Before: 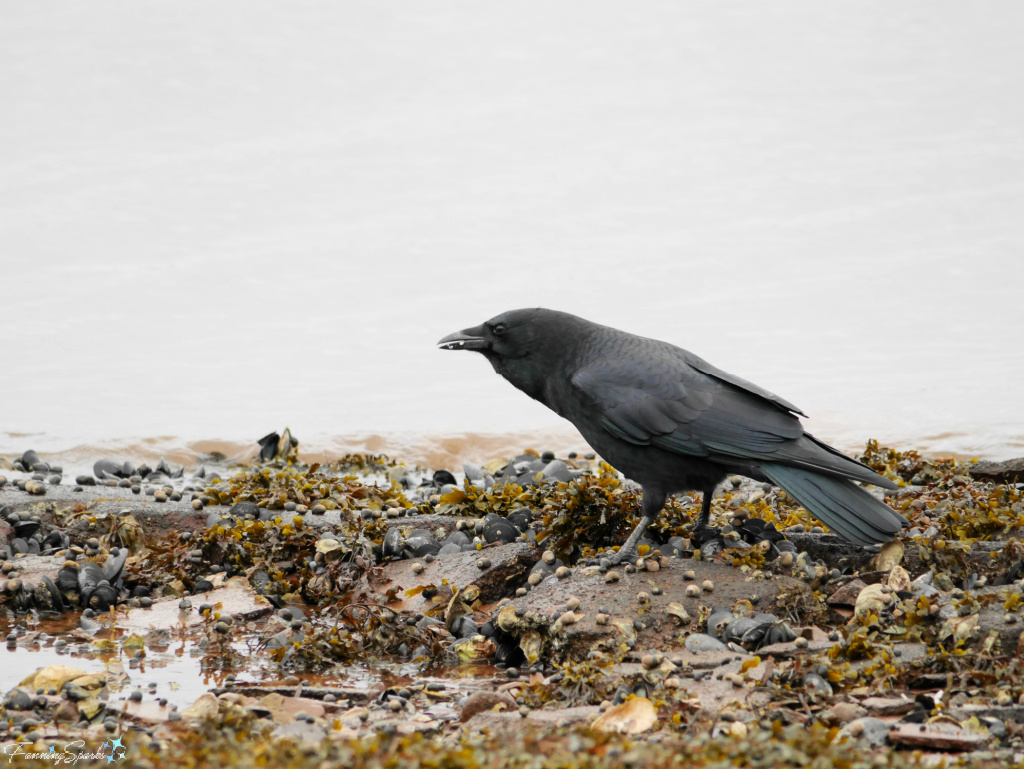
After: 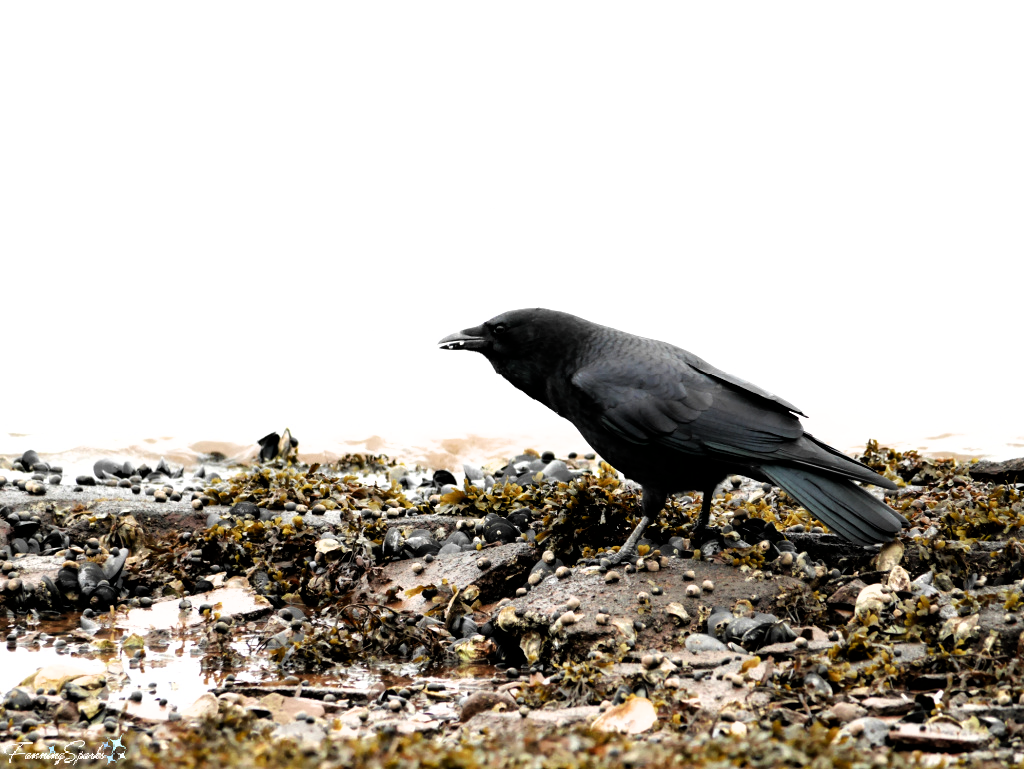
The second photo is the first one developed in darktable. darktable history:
filmic rgb: black relative exposure -8.28 EV, white relative exposure 2.24 EV, hardness 7.06, latitude 85.21%, contrast 1.682, highlights saturation mix -3.67%, shadows ↔ highlights balance -1.82%
